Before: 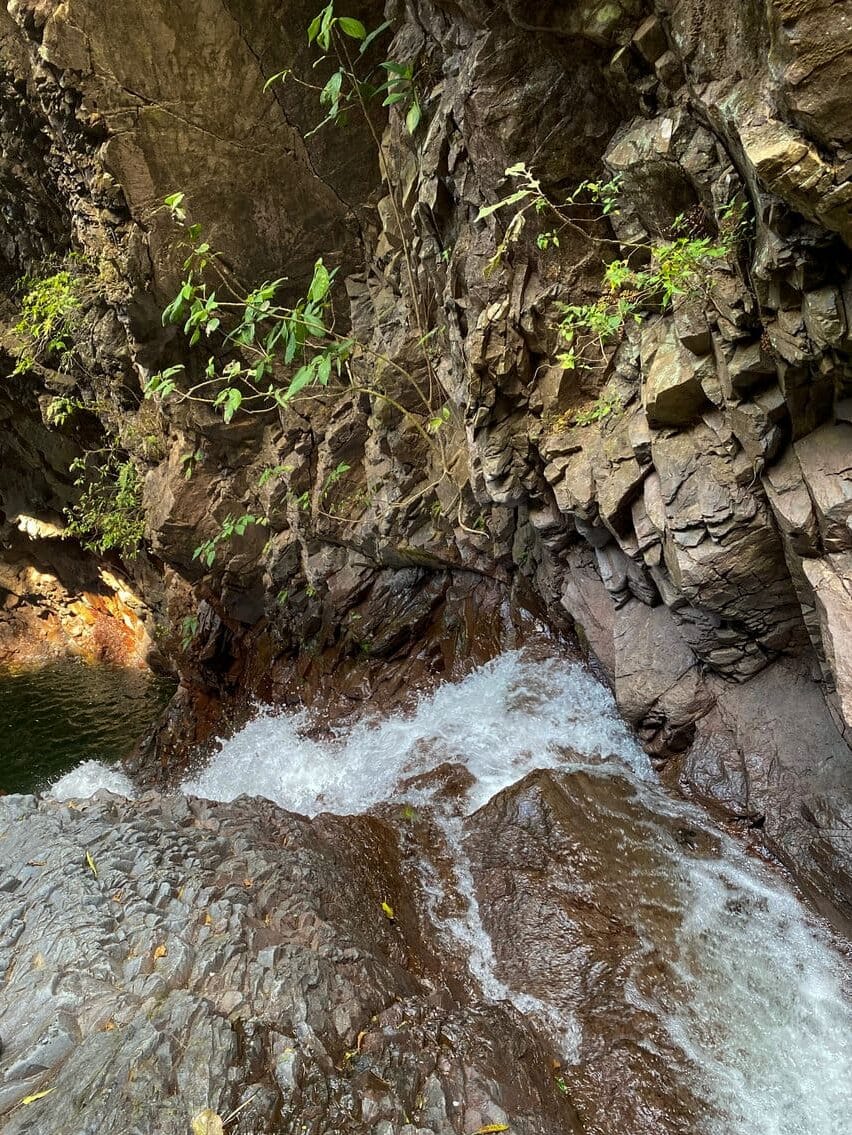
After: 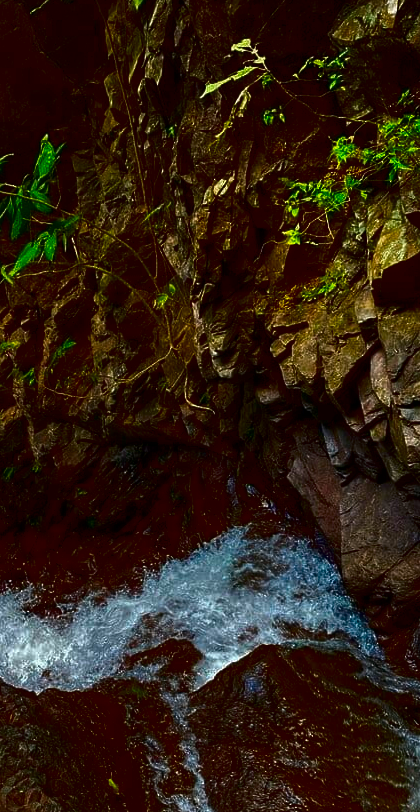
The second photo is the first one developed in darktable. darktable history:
crop: left 32.198%, top 10.93%, right 18.499%, bottom 17.484%
contrast brightness saturation: brightness -0.992, saturation 0.986
